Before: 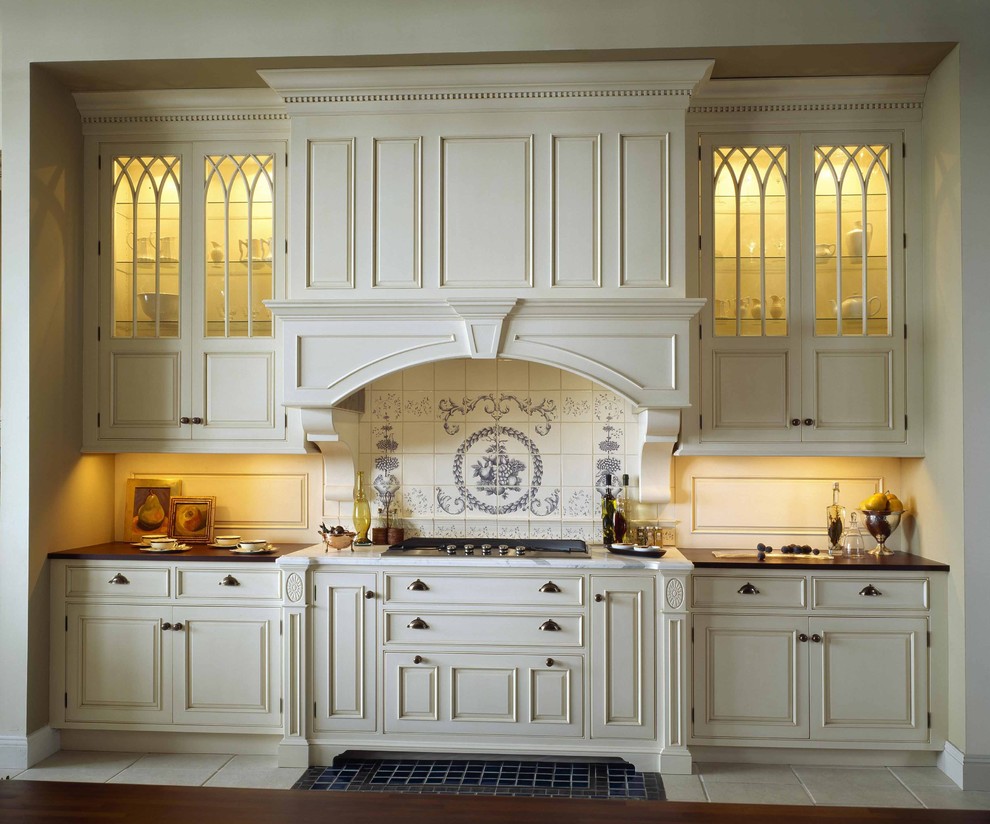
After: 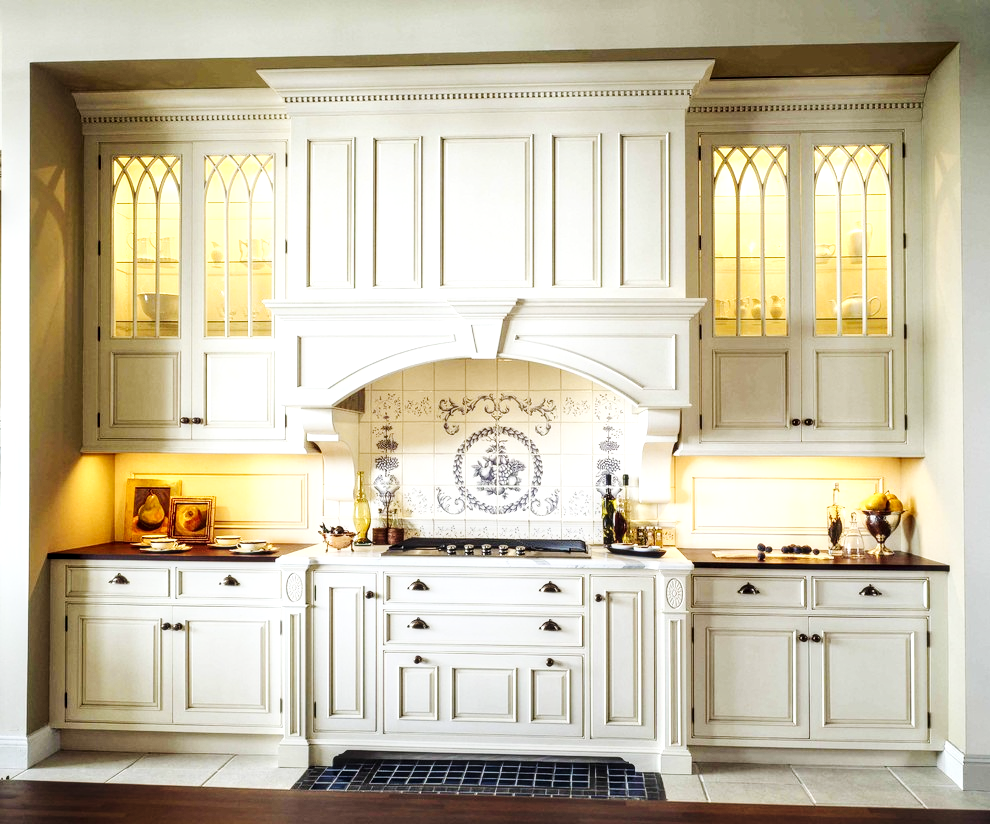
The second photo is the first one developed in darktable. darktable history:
color zones: curves: ch1 [(0, 0.469) (0.001, 0.469) (0.12, 0.446) (0.248, 0.469) (0.5, 0.5) (0.748, 0.5) (0.999, 0.469) (1, 0.469)], mix 26.73%
local contrast: detail 150%
base curve: curves: ch0 [(0, 0) (0.579, 0.807) (1, 1)]
tone curve: curves: ch0 [(0, 0.026) (0.184, 0.172) (0.391, 0.468) (0.446, 0.56) (0.605, 0.758) (0.831, 0.931) (0.992, 1)]; ch1 [(0, 0) (0.437, 0.447) (0.501, 0.502) (0.538, 0.539) (0.574, 0.589) (0.617, 0.64) (0.699, 0.749) (0.859, 0.919) (1, 1)]; ch2 [(0, 0) (0.33, 0.301) (0.421, 0.443) (0.447, 0.482) (0.499, 0.509) (0.538, 0.564) (0.585, 0.615) (0.664, 0.664) (1, 1)], preserve colors none
